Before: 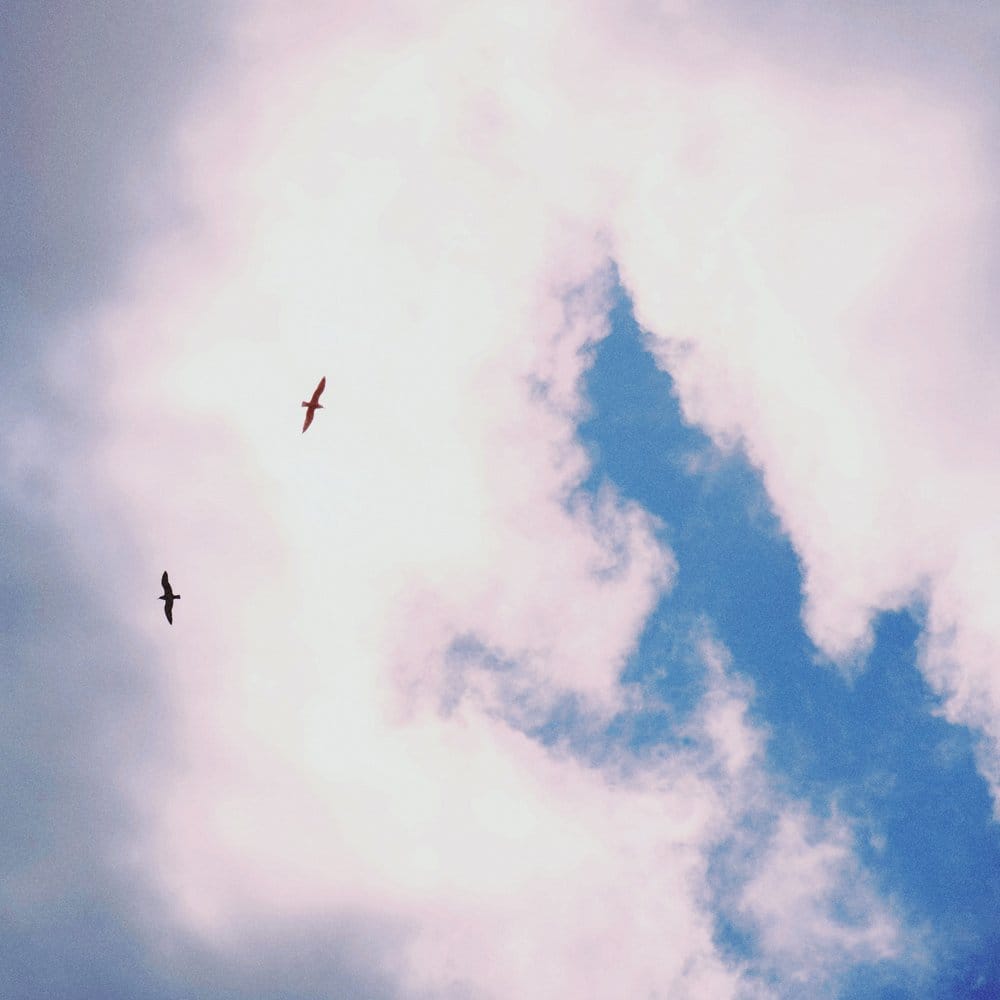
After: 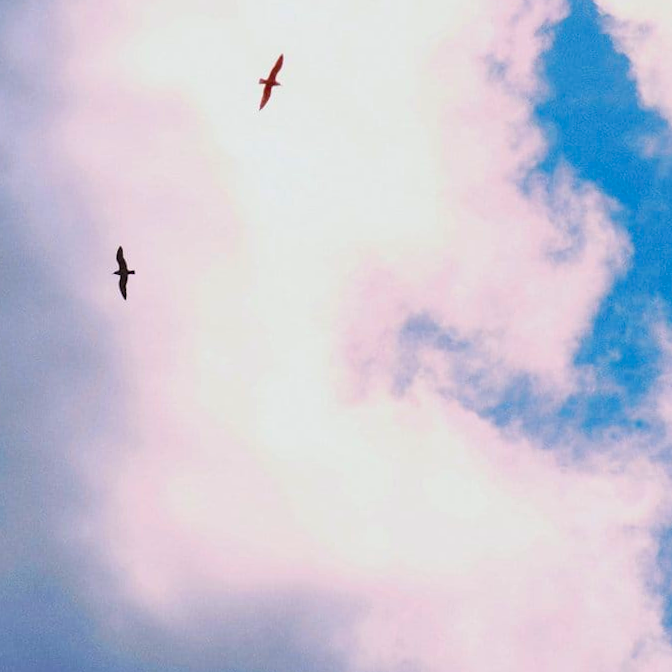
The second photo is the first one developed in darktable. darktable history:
color balance rgb: linear chroma grading › global chroma 15%, perceptual saturation grading › global saturation 30%
crop and rotate: angle -0.82°, left 3.85%, top 31.828%, right 27.992%
